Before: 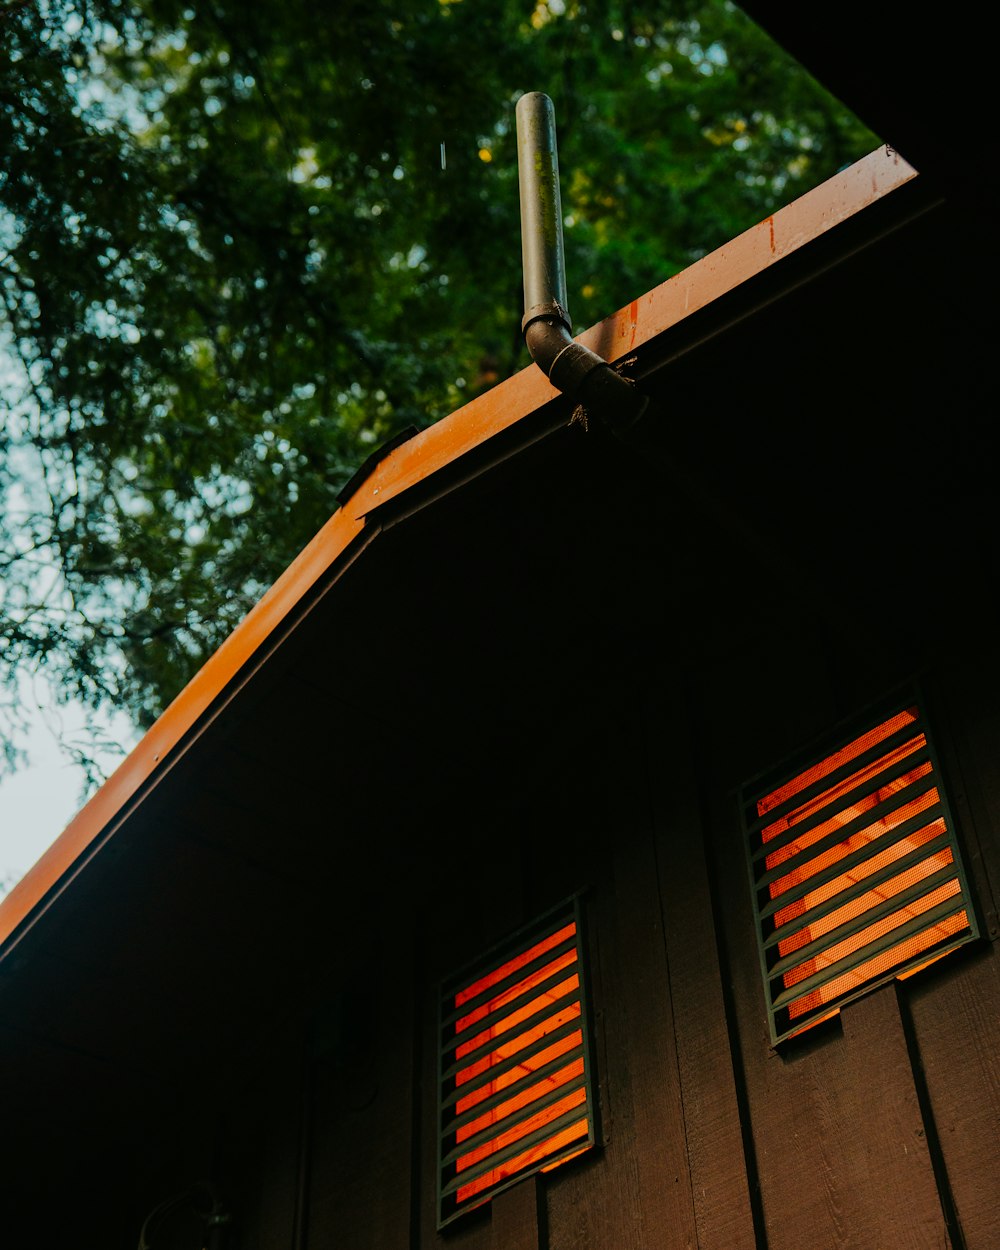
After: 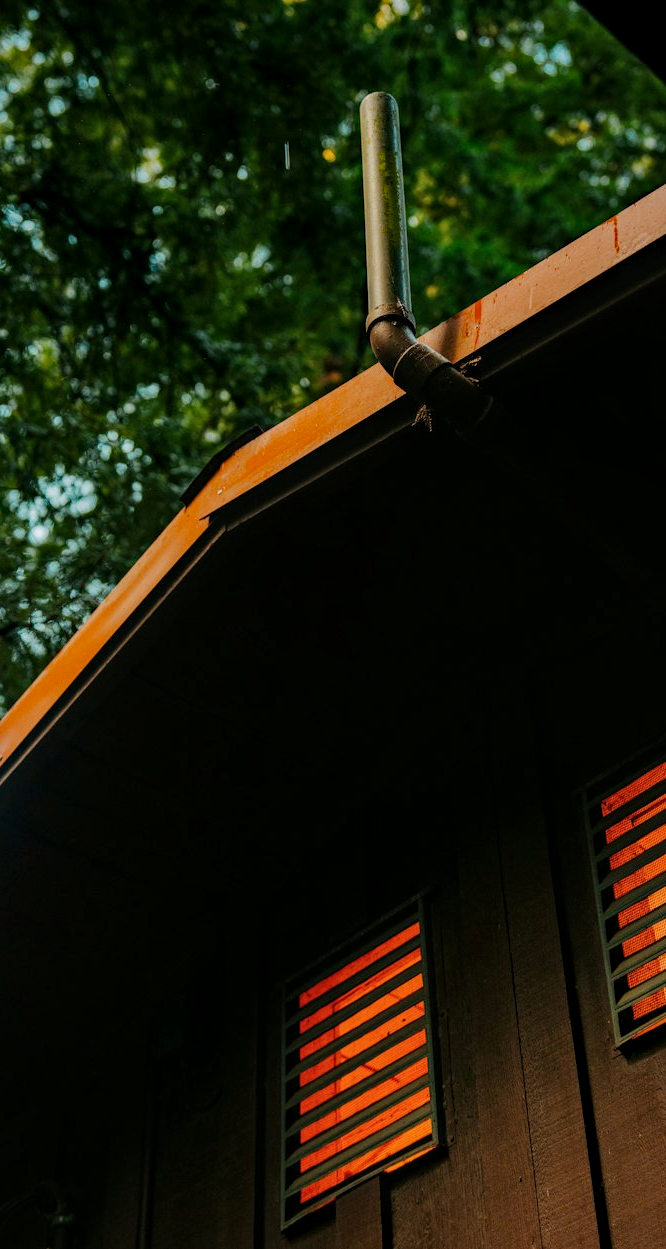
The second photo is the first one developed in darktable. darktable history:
local contrast: on, module defaults
haze removal: strength 0.297, distance 0.248, compatibility mode true, adaptive false
crop and rotate: left 15.647%, right 17.696%
